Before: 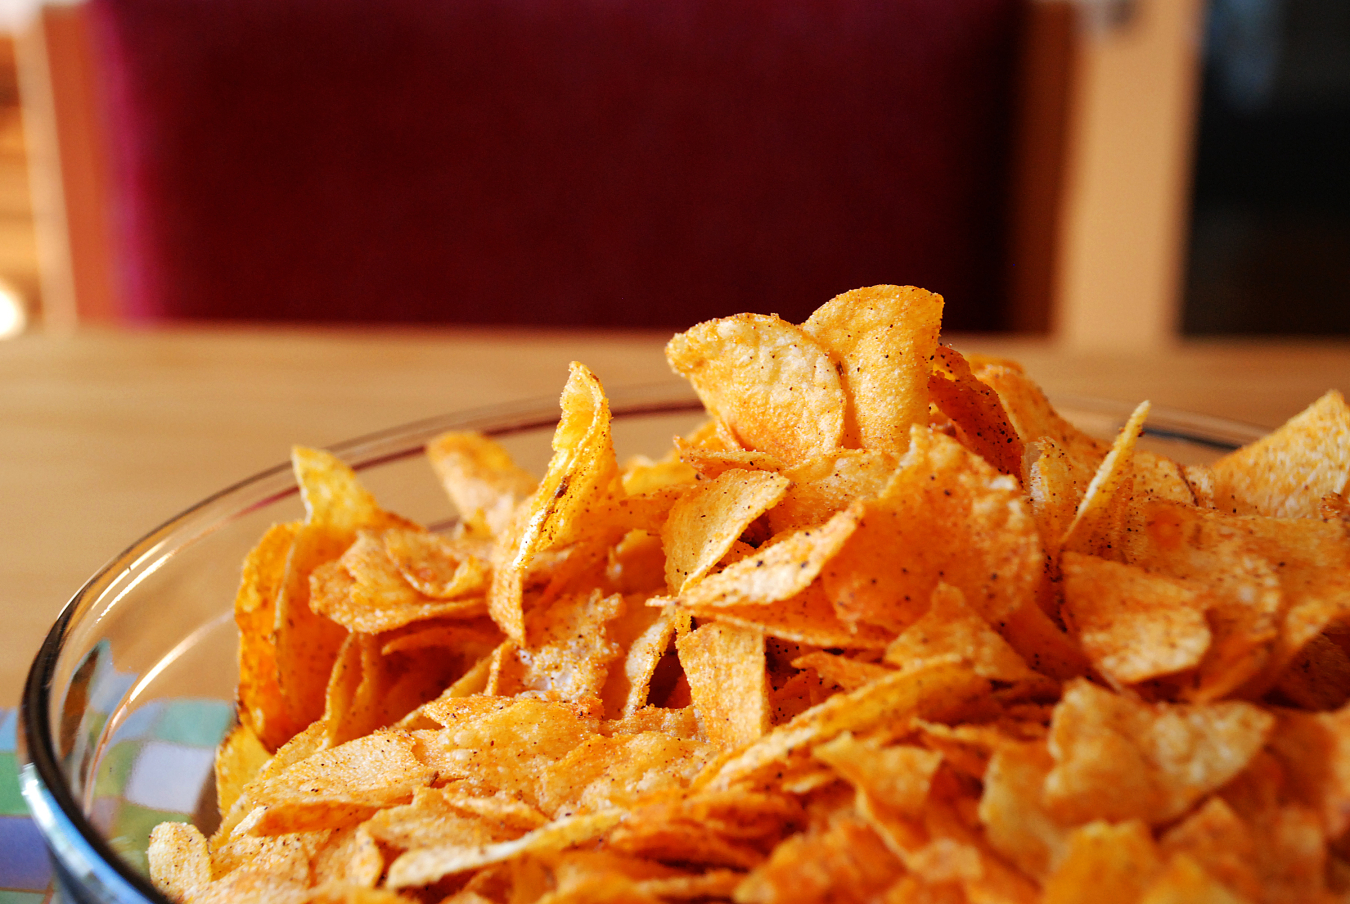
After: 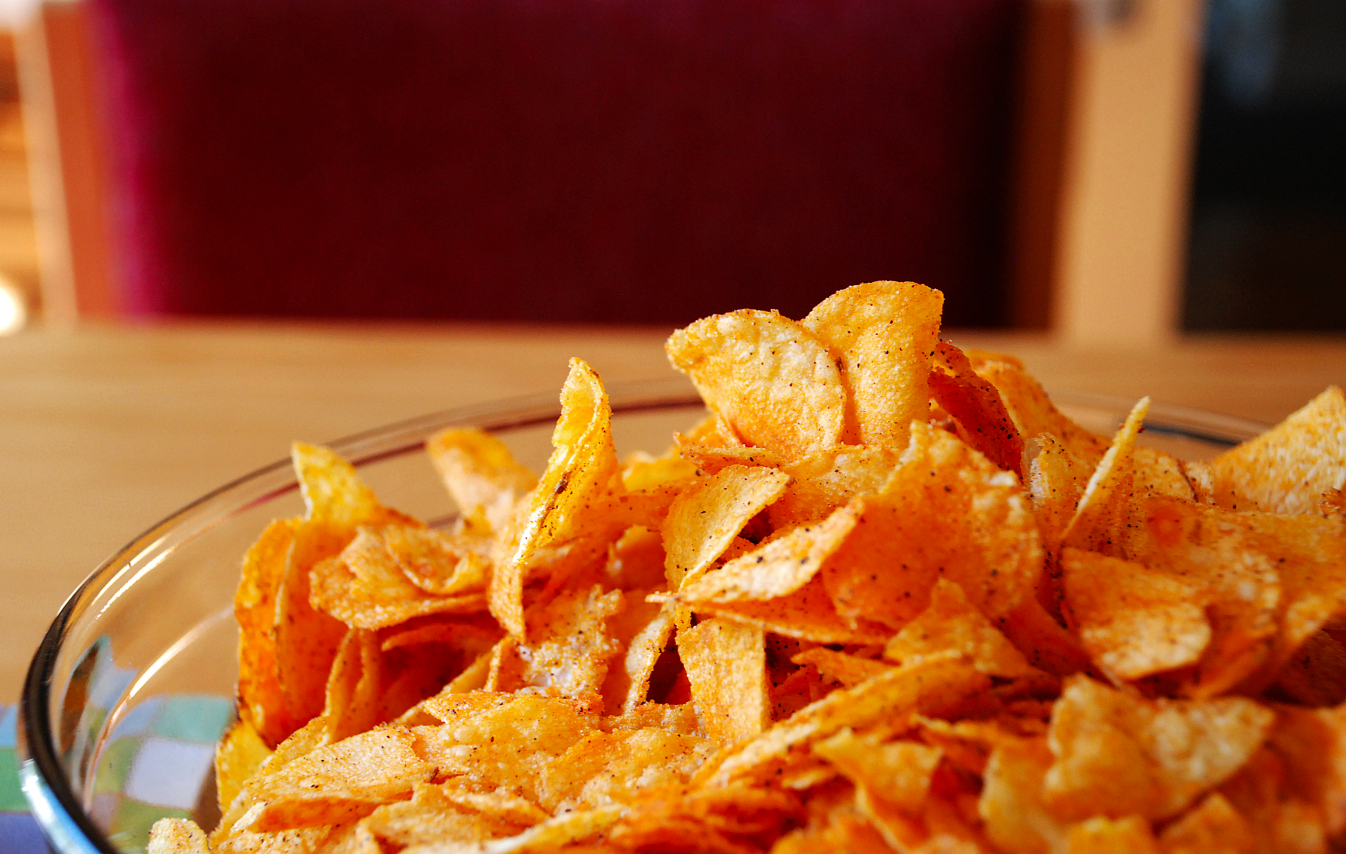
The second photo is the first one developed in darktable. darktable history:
crop: top 0.448%, right 0.264%, bottom 5.045%
vibrance: on, module defaults
